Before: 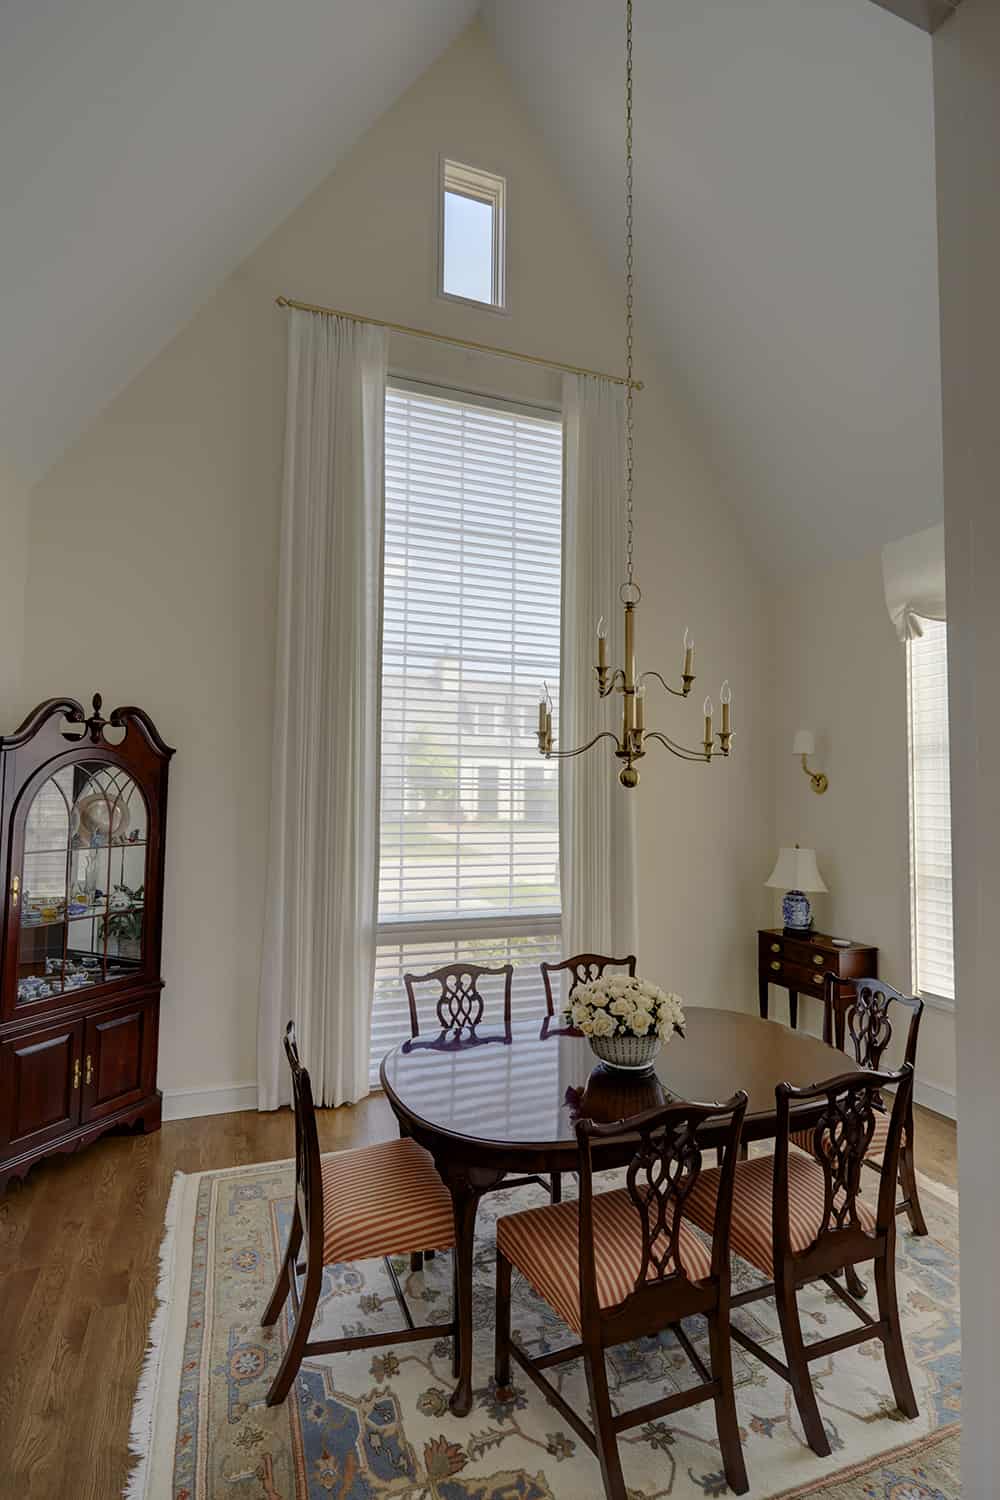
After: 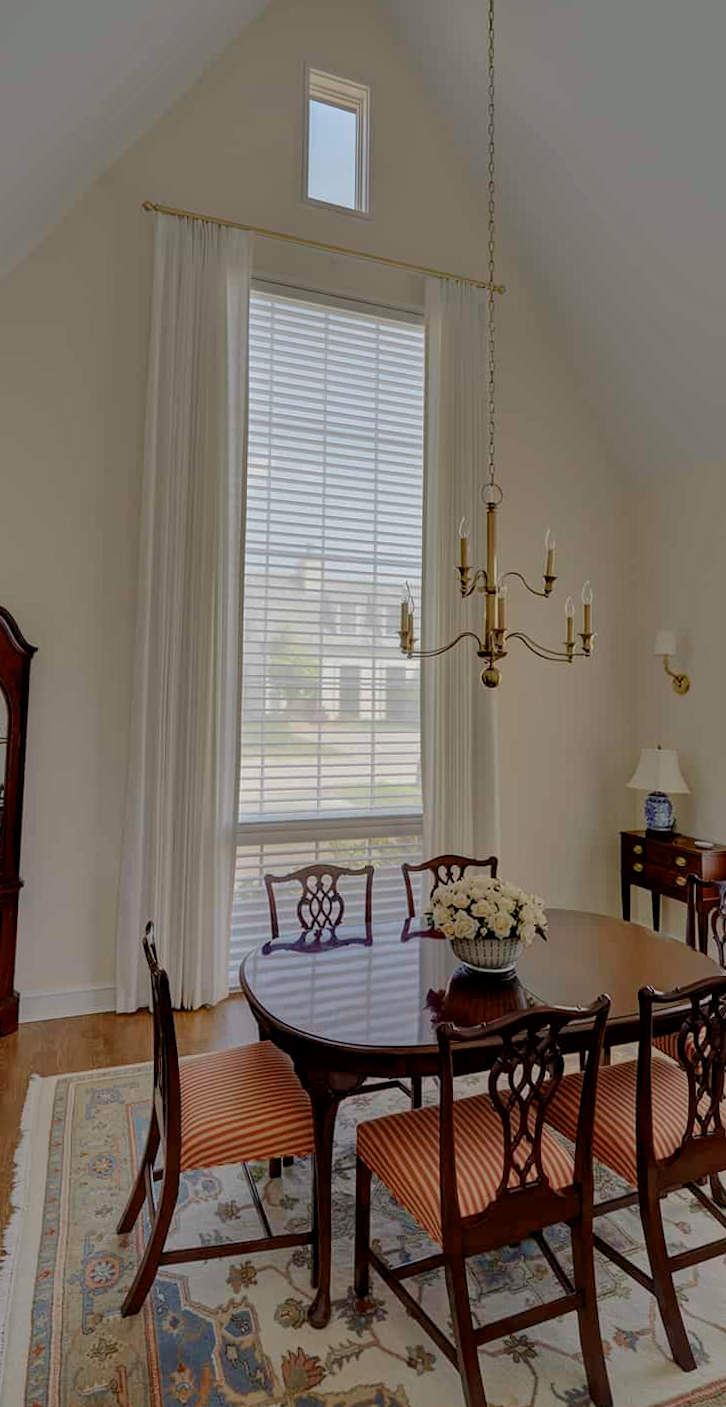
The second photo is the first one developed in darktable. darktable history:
crop and rotate: left 13.15%, top 5.251%, right 12.609%
tone equalizer: -8 EV 0.25 EV, -7 EV 0.417 EV, -6 EV 0.417 EV, -5 EV 0.25 EV, -3 EV -0.25 EV, -2 EV -0.417 EV, -1 EV -0.417 EV, +0 EV -0.25 EV, edges refinement/feathering 500, mask exposure compensation -1.57 EV, preserve details guided filter
rotate and perspective: rotation 0.226°, lens shift (vertical) -0.042, crop left 0.023, crop right 0.982, crop top 0.006, crop bottom 0.994
